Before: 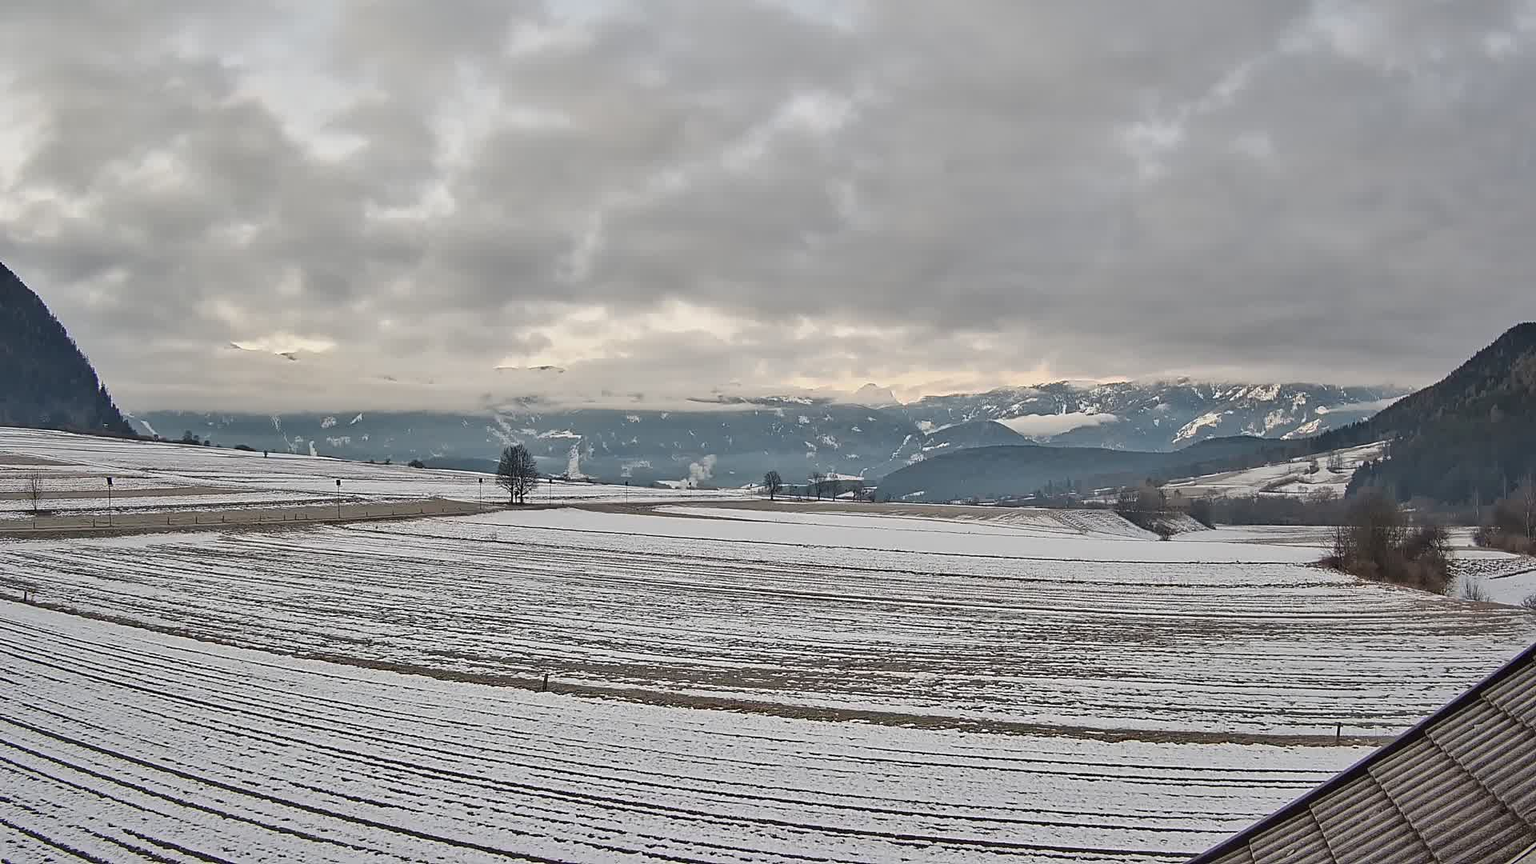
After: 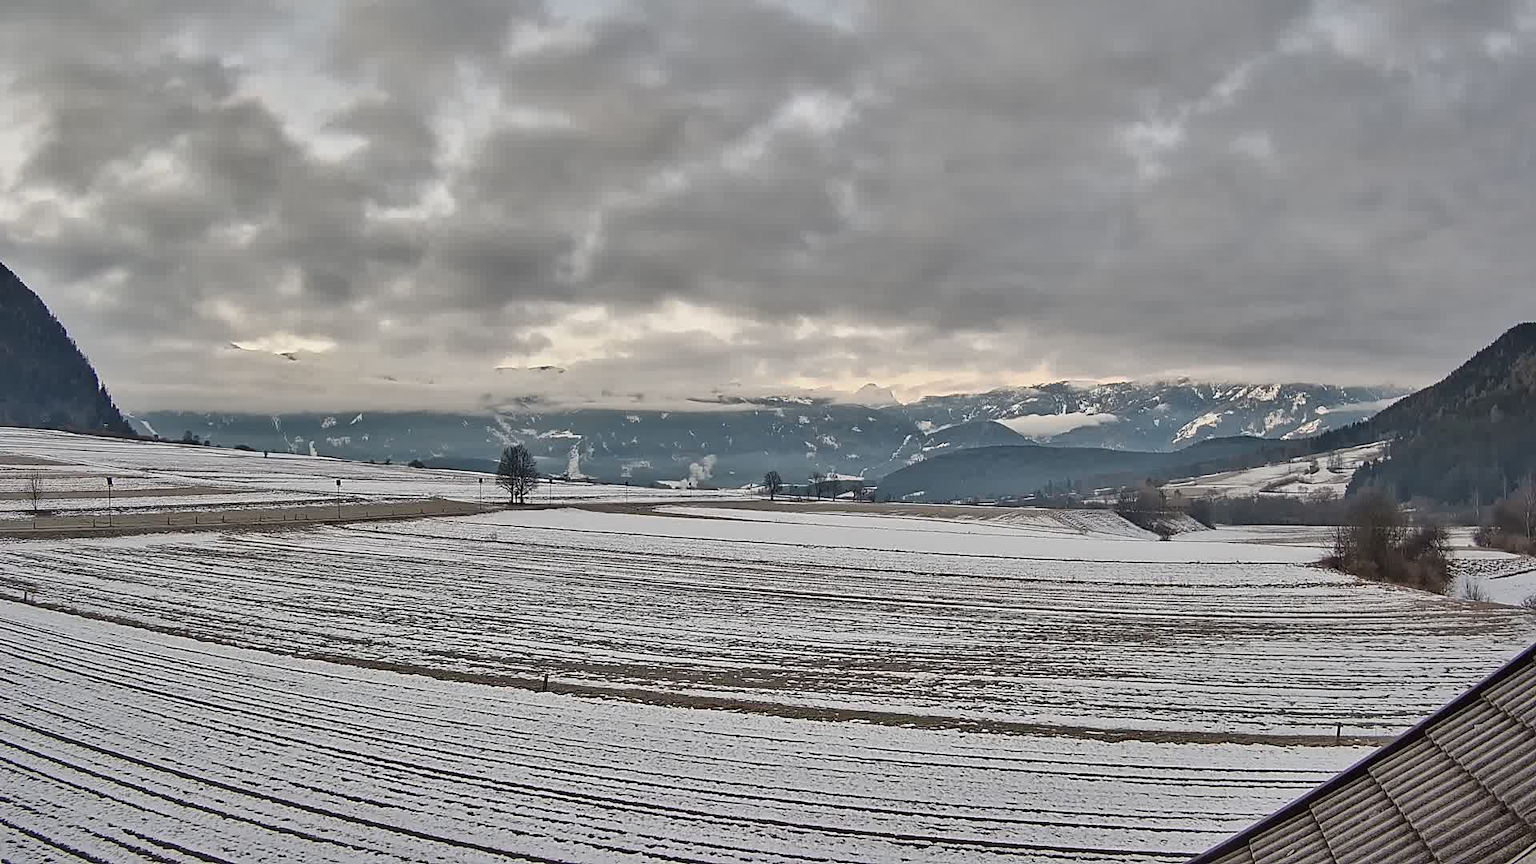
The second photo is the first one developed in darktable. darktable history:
local contrast: mode bilateral grid, contrast 21, coarseness 51, detail 120%, midtone range 0.2
shadows and highlights: radius 117.62, shadows 42.23, highlights -61.52, soften with gaussian
